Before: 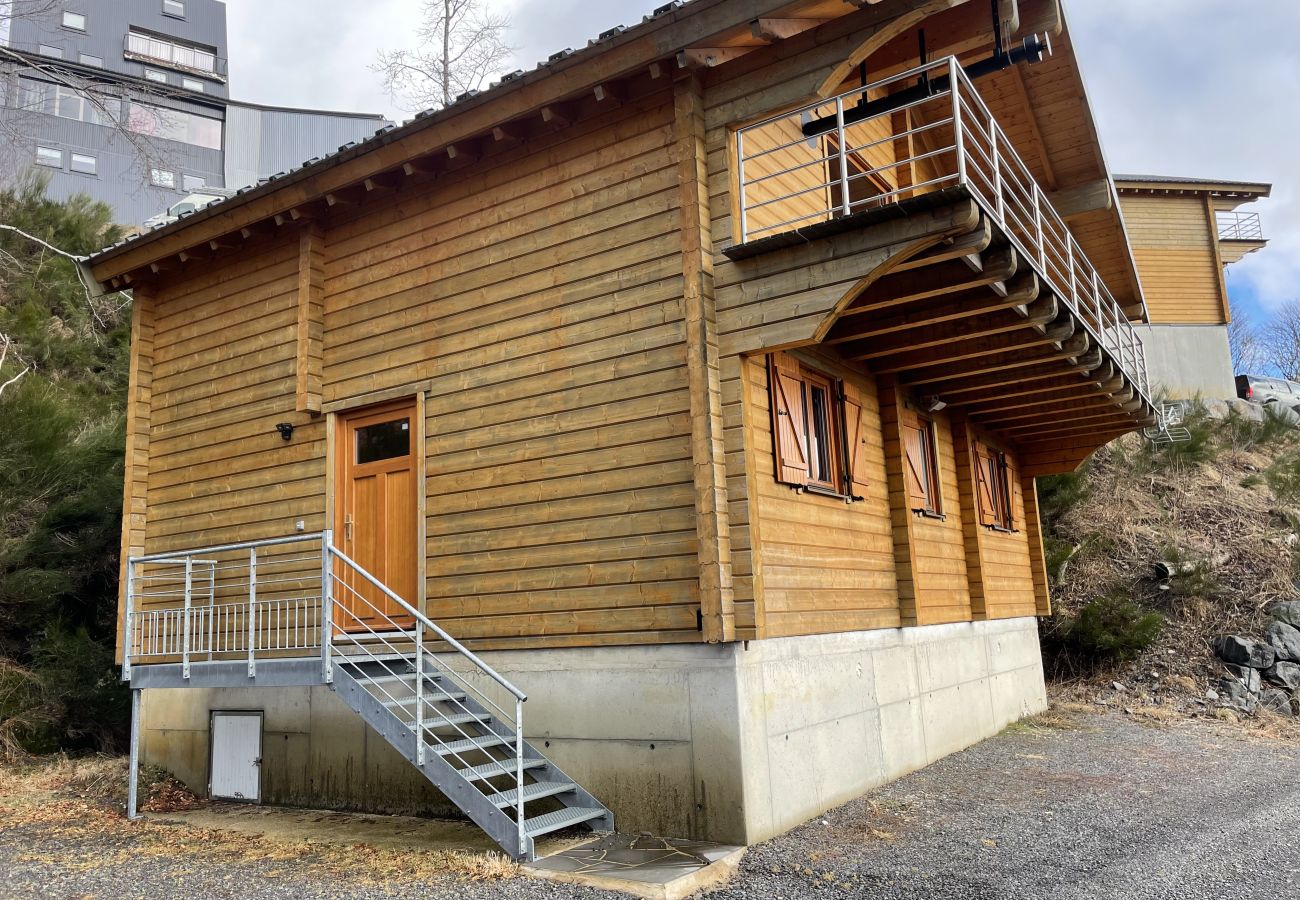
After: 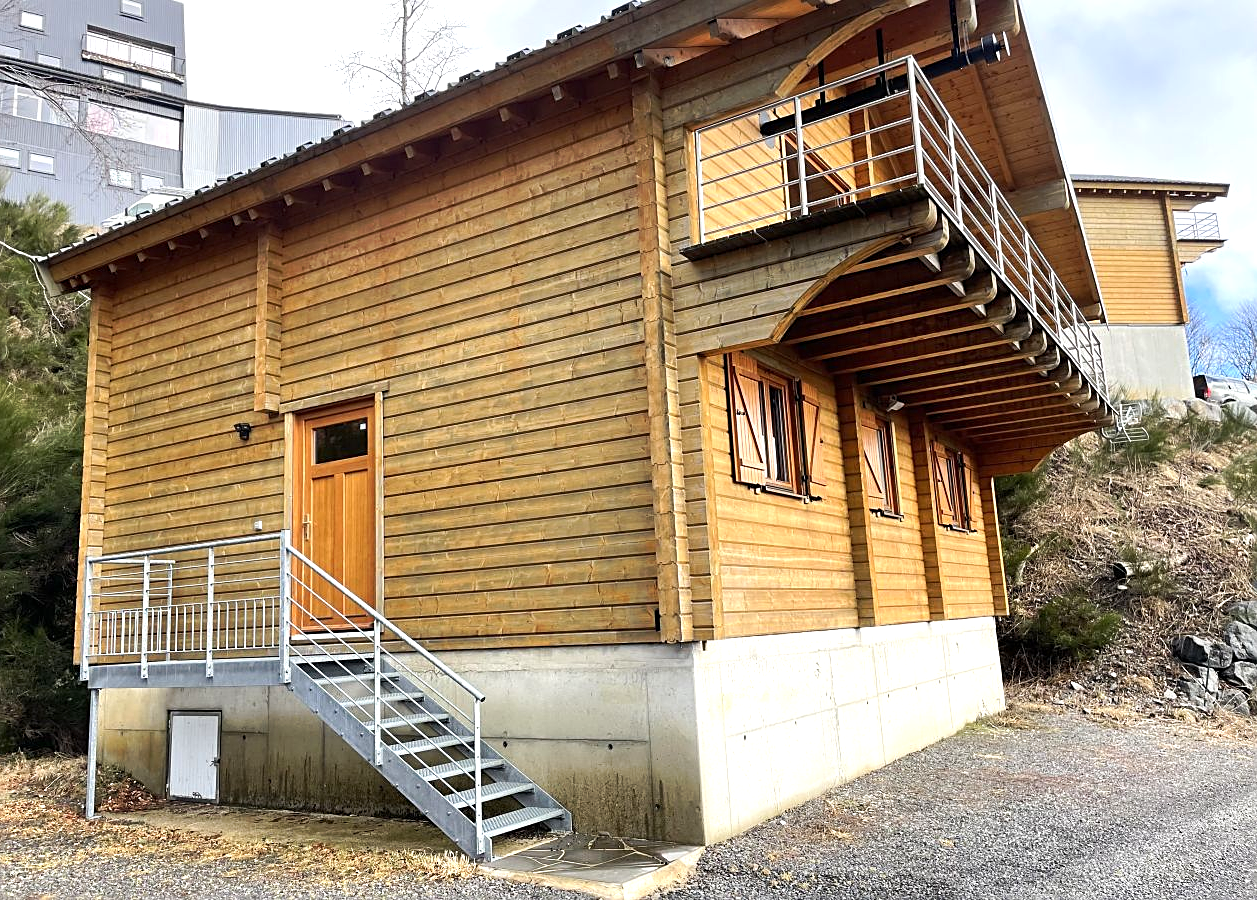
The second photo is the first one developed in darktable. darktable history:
sharpen: on, module defaults
crop and rotate: left 3.238%
exposure: exposure 0.6 EV, compensate highlight preservation false
tone curve: curves: ch0 [(0, 0) (0.003, 0.003) (0.011, 0.011) (0.025, 0.024) (0.044, 0.043) (0.069, 0.068) (0.1, 0.097) (0.136, 0.132) (0.177, 0.173) (0.224, 0.219) (0.277, 0.27) (0.335, 0.327) (0.399, 0.389) (0.468, 0.457) (0.543, 0.549) (0.623, 0.628) (0.709, 0.713) (0.801, 0.803) (0.898, 0.899) (1, 1)], preserve colors none
